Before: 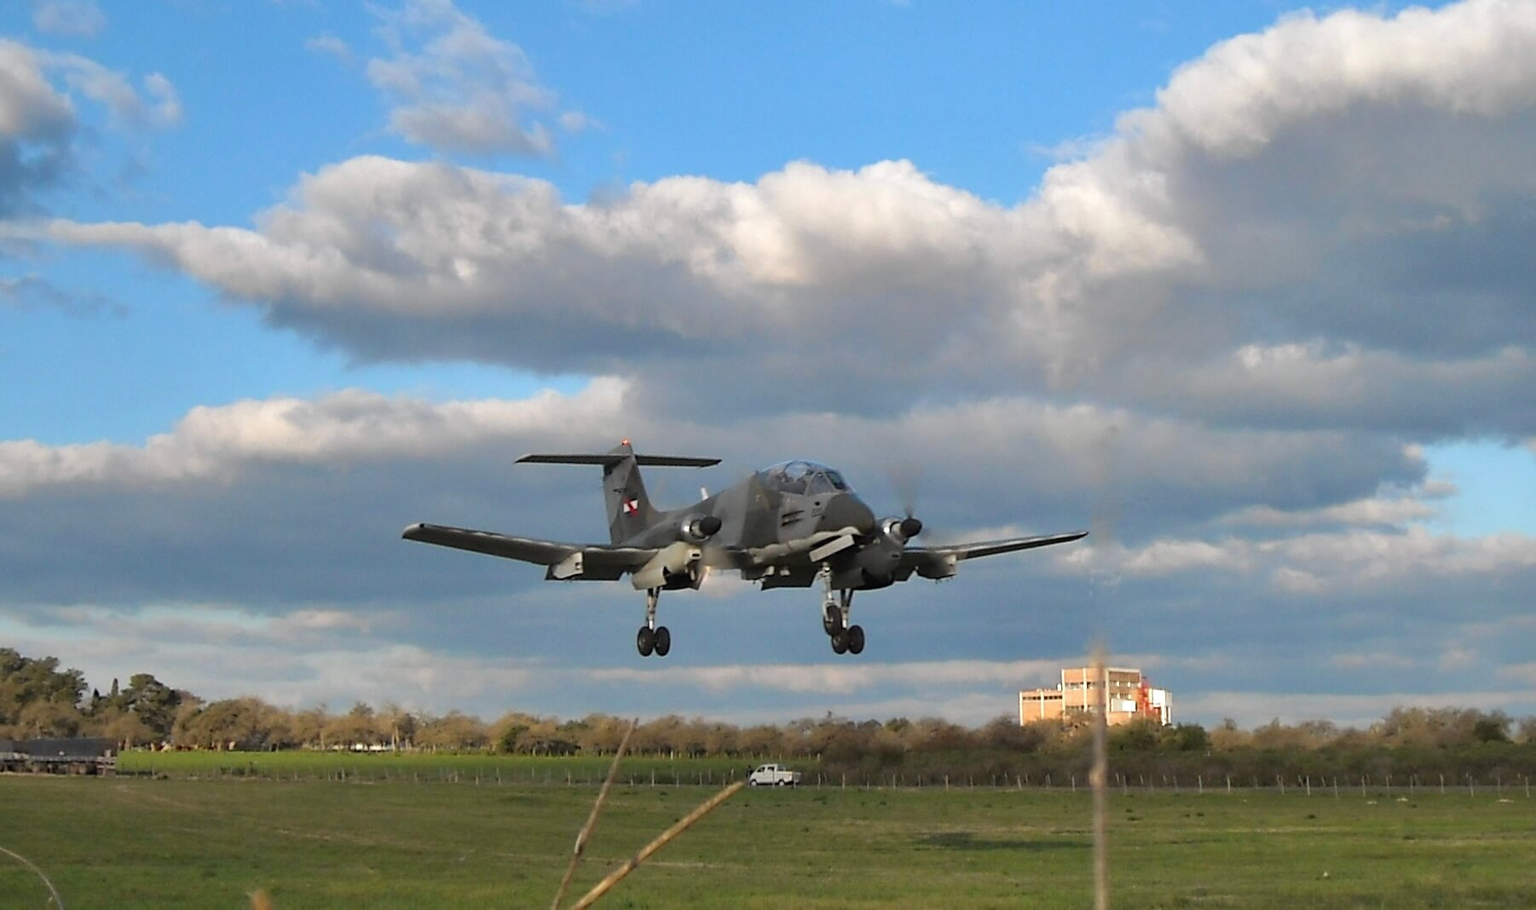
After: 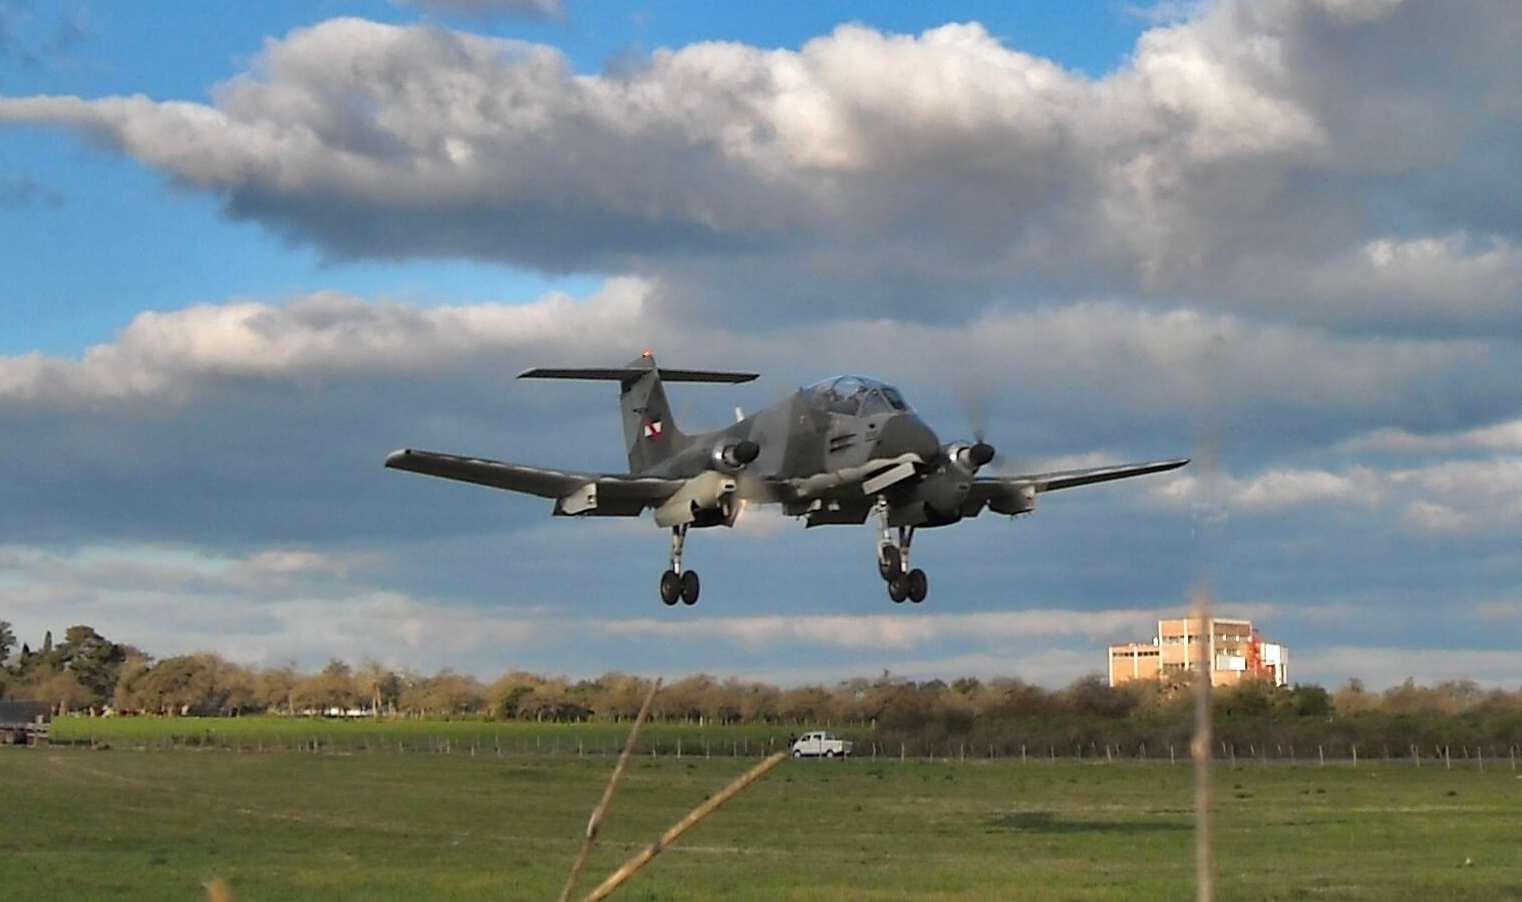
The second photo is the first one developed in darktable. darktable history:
crop and rotate: left 4.842%, top 15.51%, right 10.668%
shadows and highlights: radius 118.69, shadows 42.21, highlights -61.56, soften with gaussian
